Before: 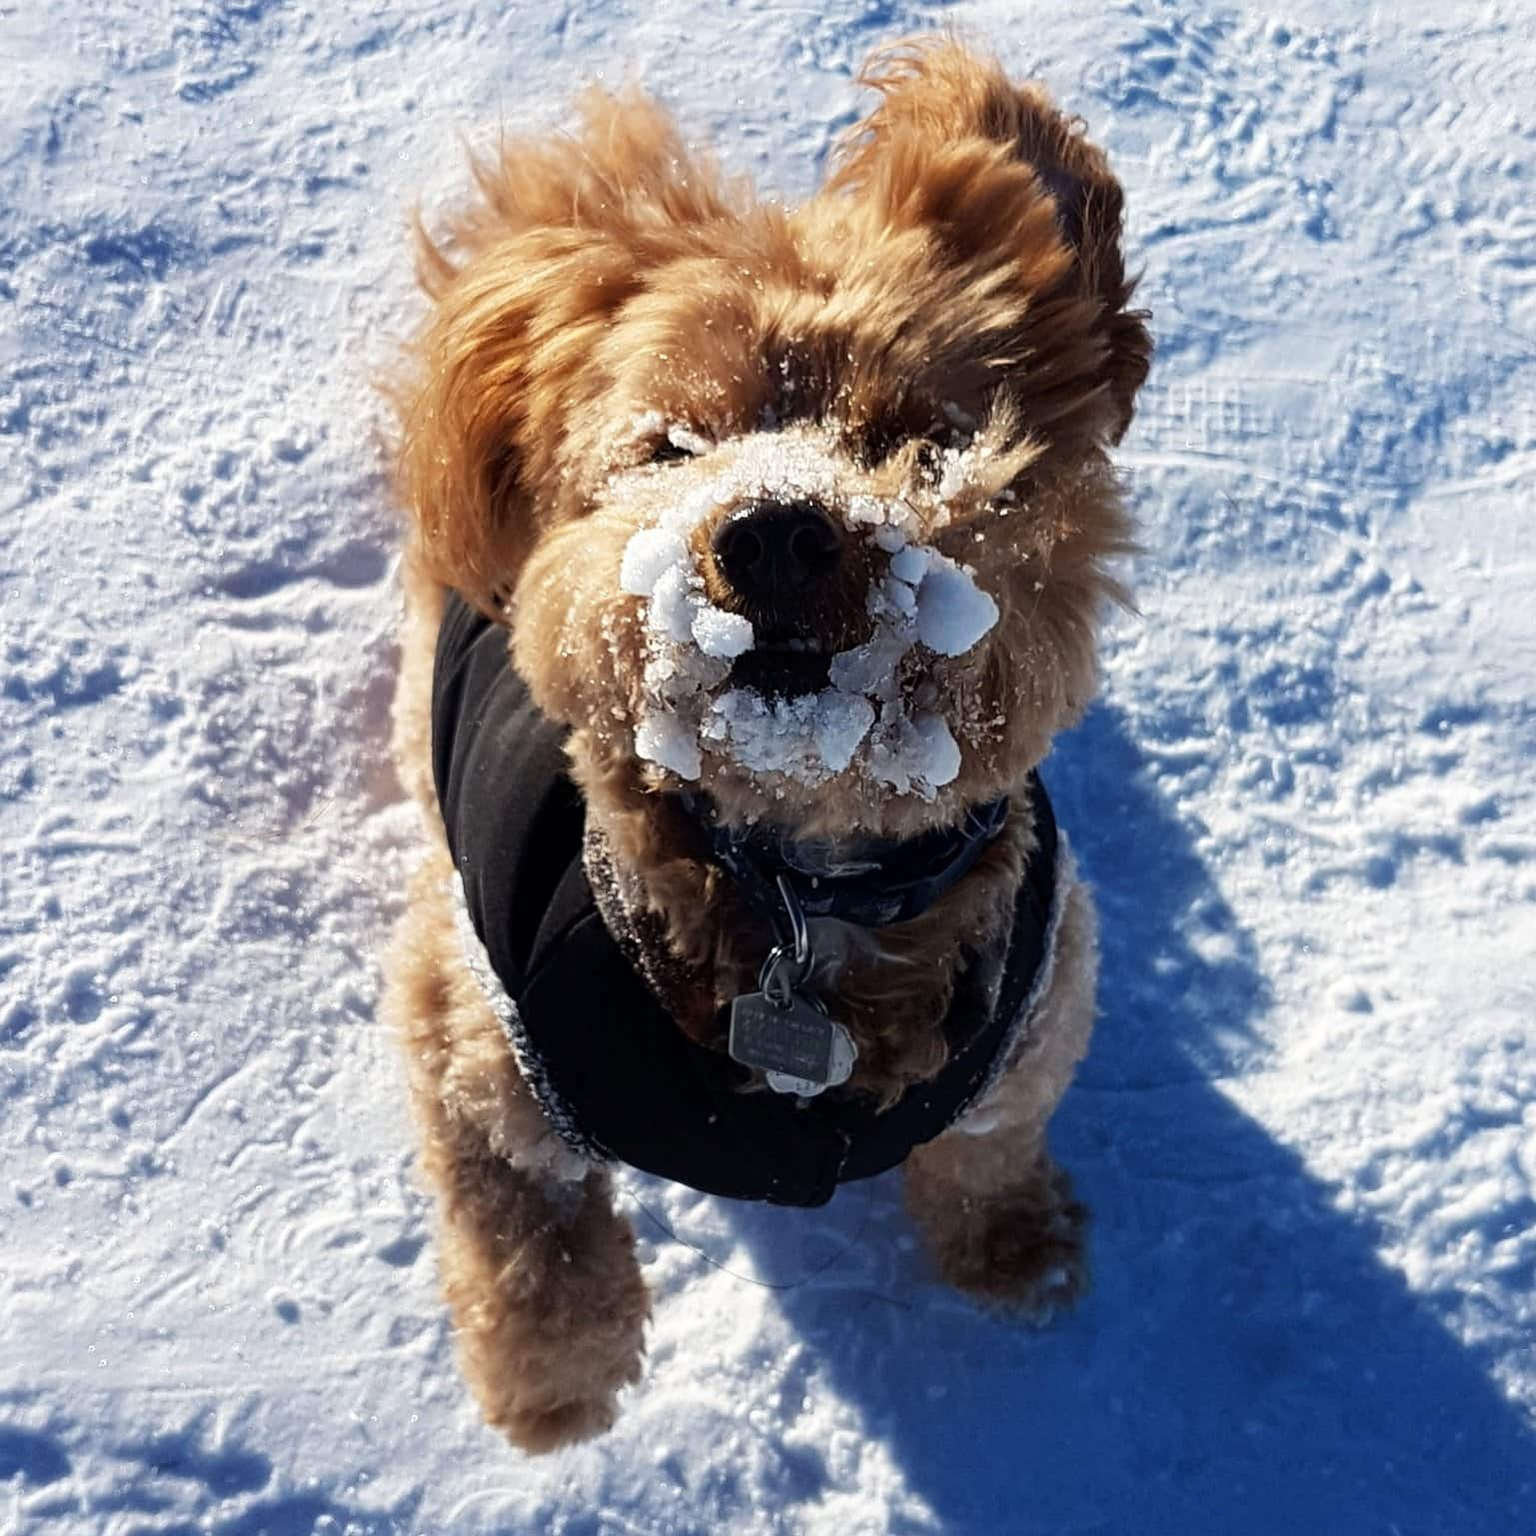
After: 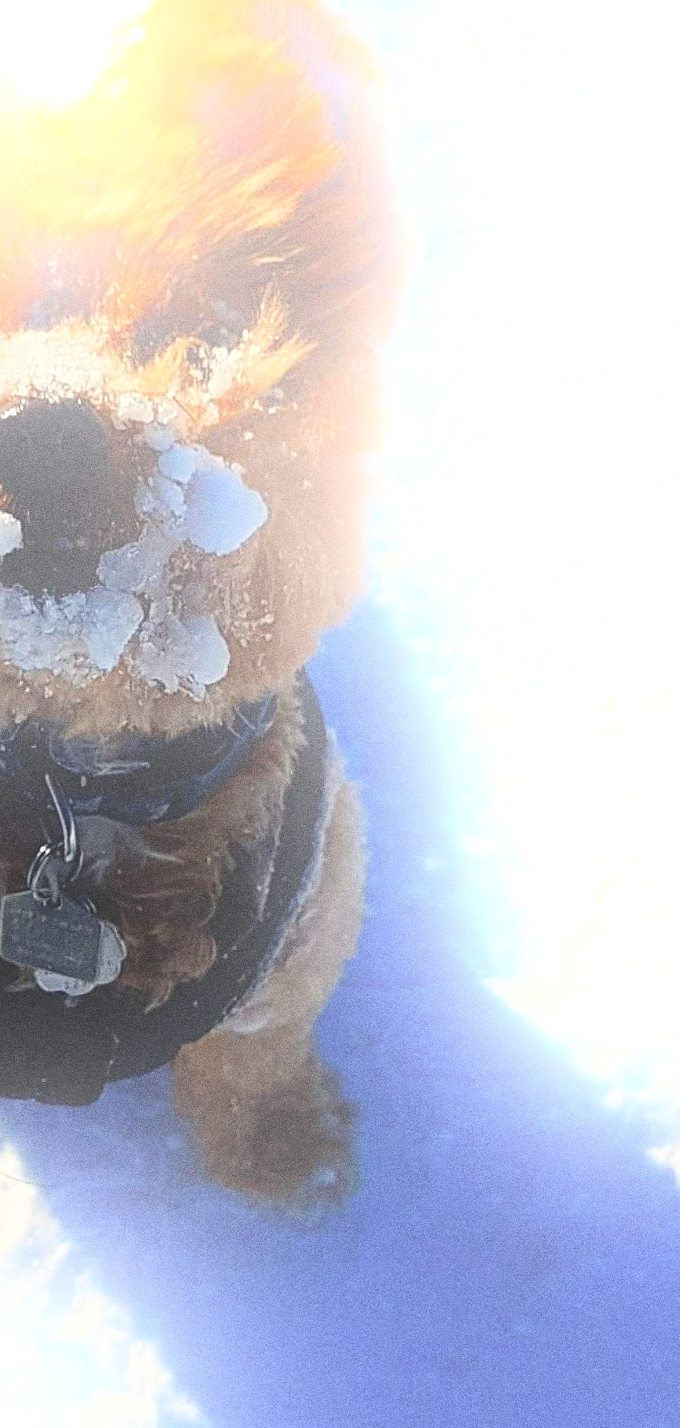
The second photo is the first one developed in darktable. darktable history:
bloom: size 25%, threshold 5%, strength 90%
crop: left 47.628%, top 6.643%, right 7.874%
sharpen: on, module defaults
grain: coarseness 0.09 ISO, strength 40%
tone equalizer: on, module defaults
color correction: highlights b* 3
